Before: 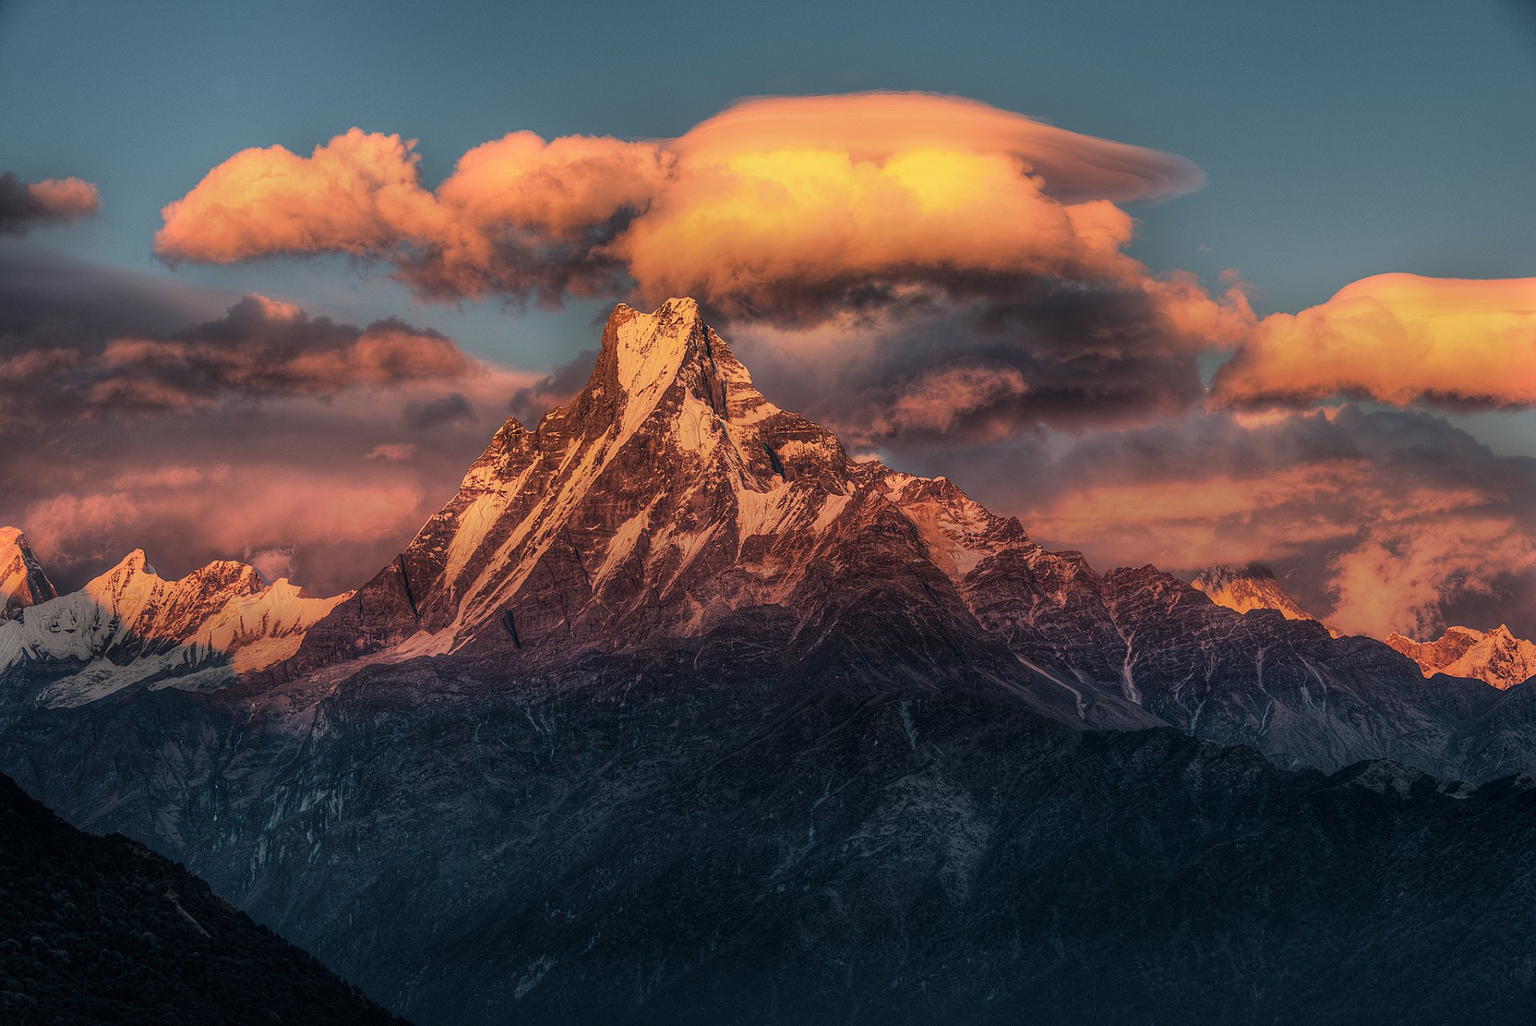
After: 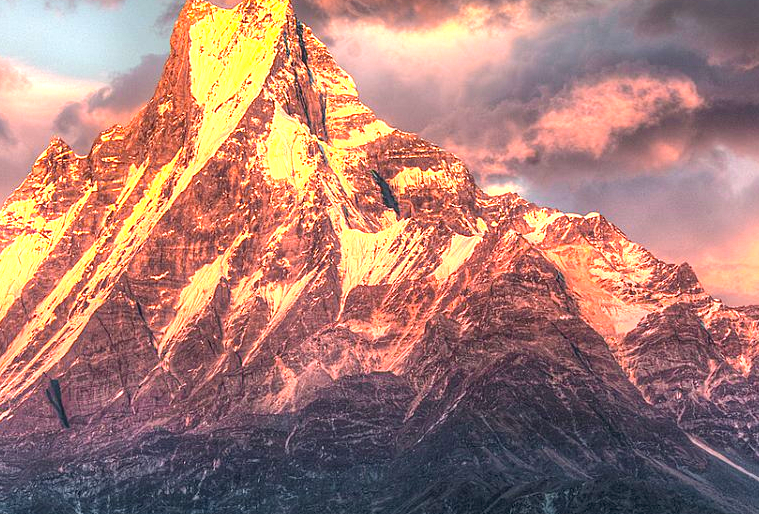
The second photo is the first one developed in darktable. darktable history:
exposure: black level correction 0, exposure 1.902 EV, compensate highlight preservation false
color zones: curves: ch0 [(0.224, 0.526) (0.75, 0.5)]; ch1 [(0.055, 0.526) (0.224, 0.761) (0.377, 0.526) (0.75, 0.5)]
crop: left 30.356%, top 29.897%, right 30.111%, bottom 29.986%
